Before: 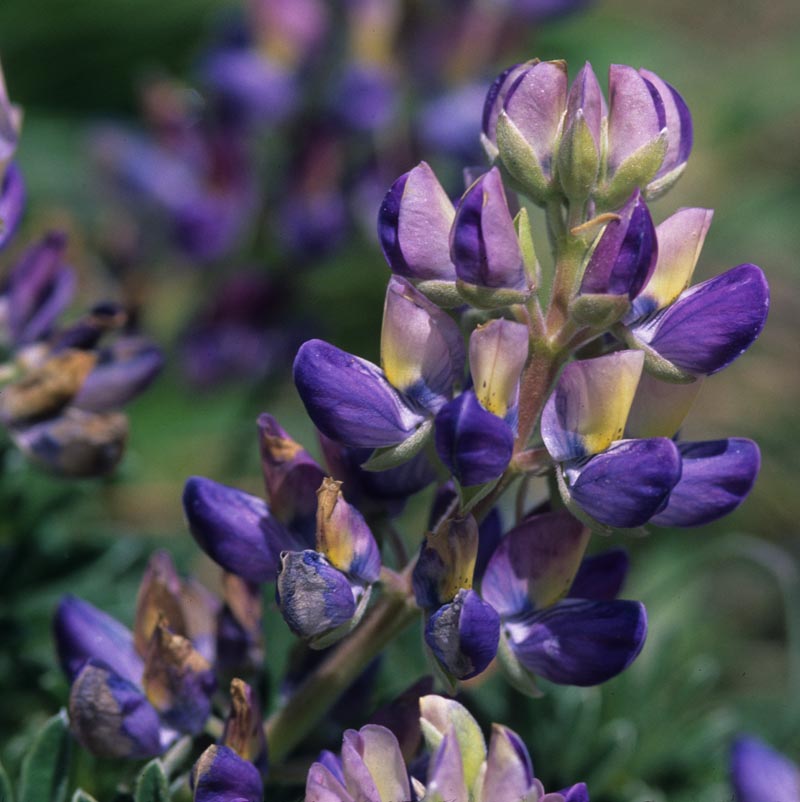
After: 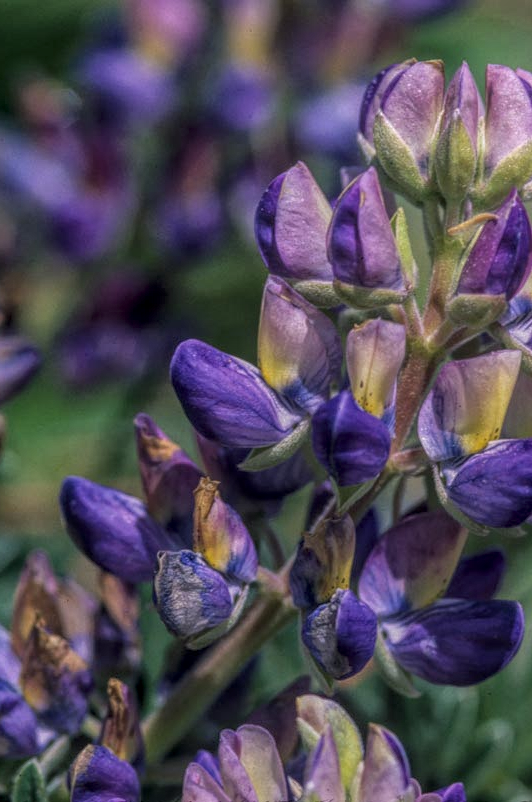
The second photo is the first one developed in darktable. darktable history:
crop and rotate: left 15.404%, right 18.02%
local contrast: highlights 20%, shadows 26%, detail 201%, midtone range 0.2
